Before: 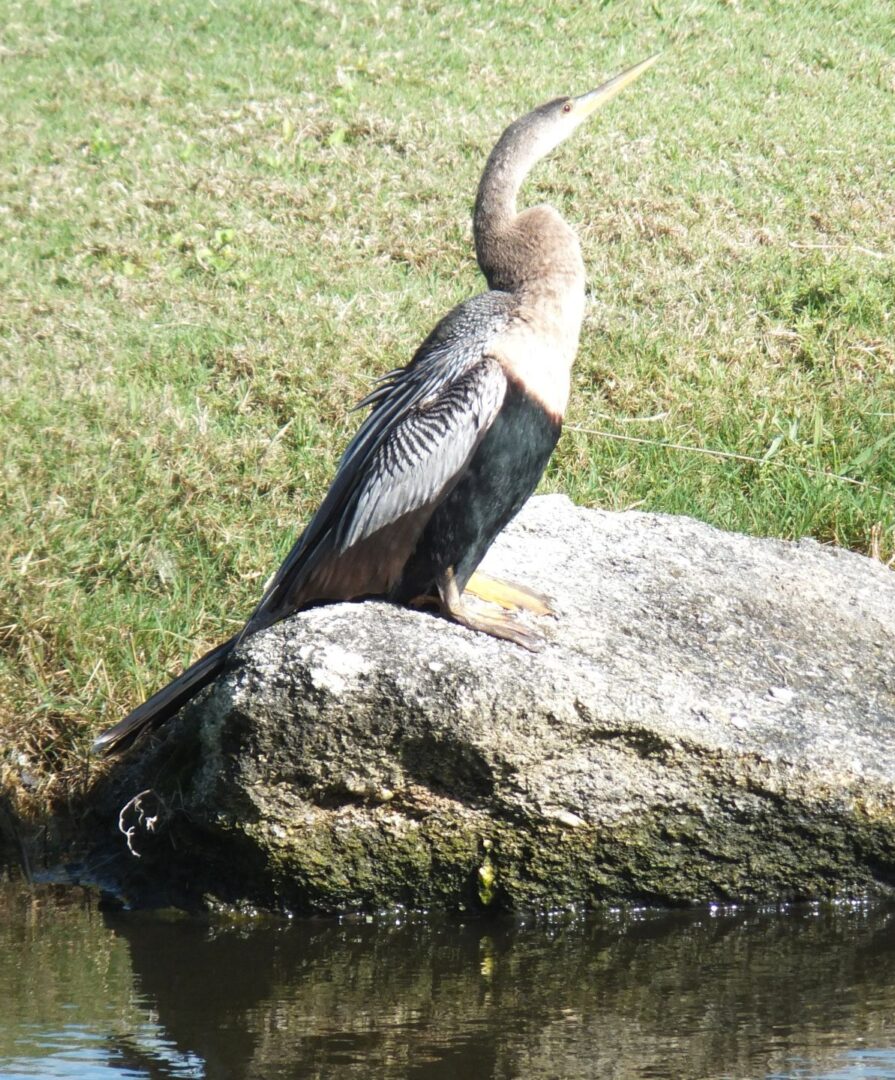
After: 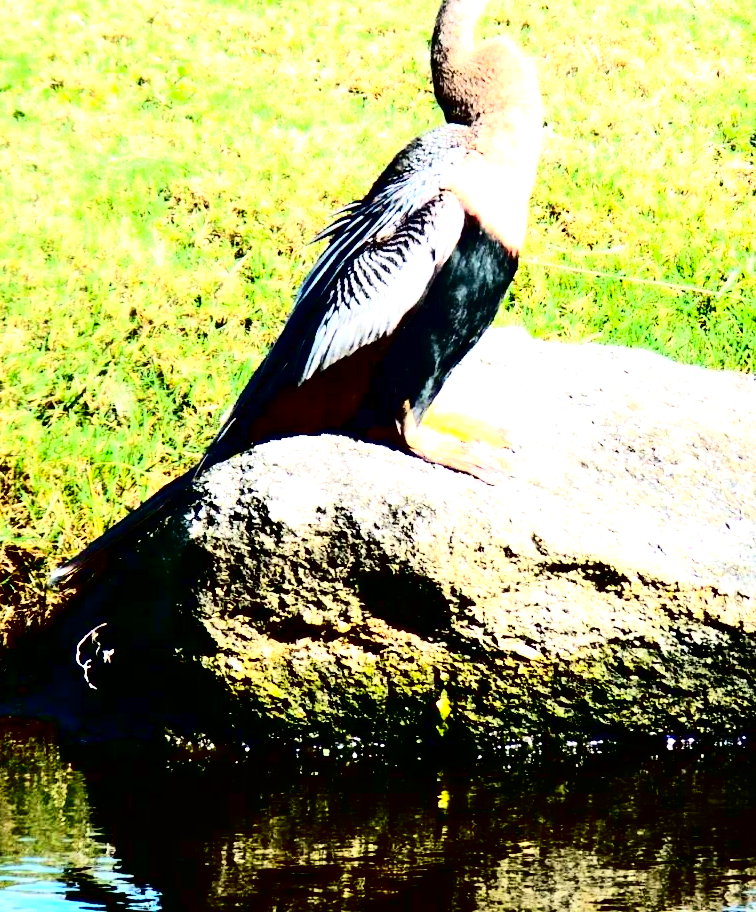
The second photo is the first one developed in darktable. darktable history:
crop and rotate: left 4.842%, top 15.51%, right 10.668%
exposure: black level correction 0, exposure 1 EV, compensate exposure bias true, compensate highlight preservation false
contrast brightness saturation: contrast 0.77, brightness -1, saturation 1
